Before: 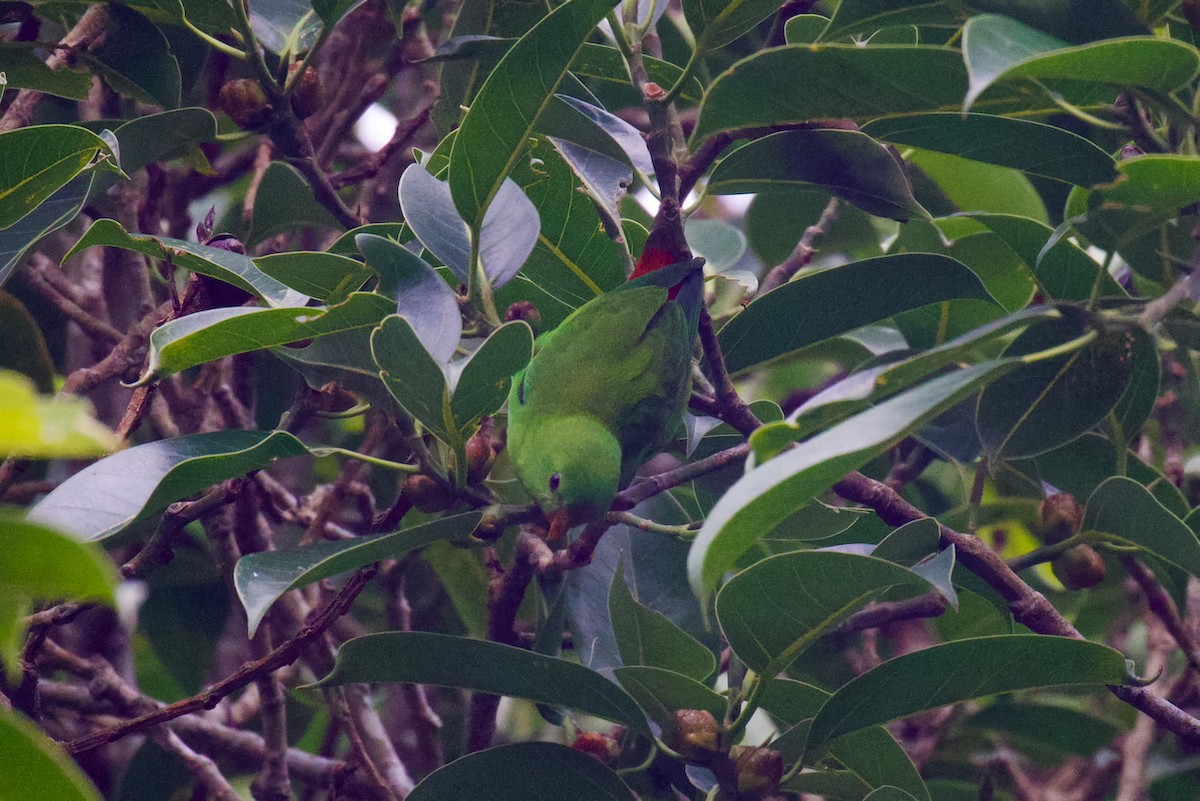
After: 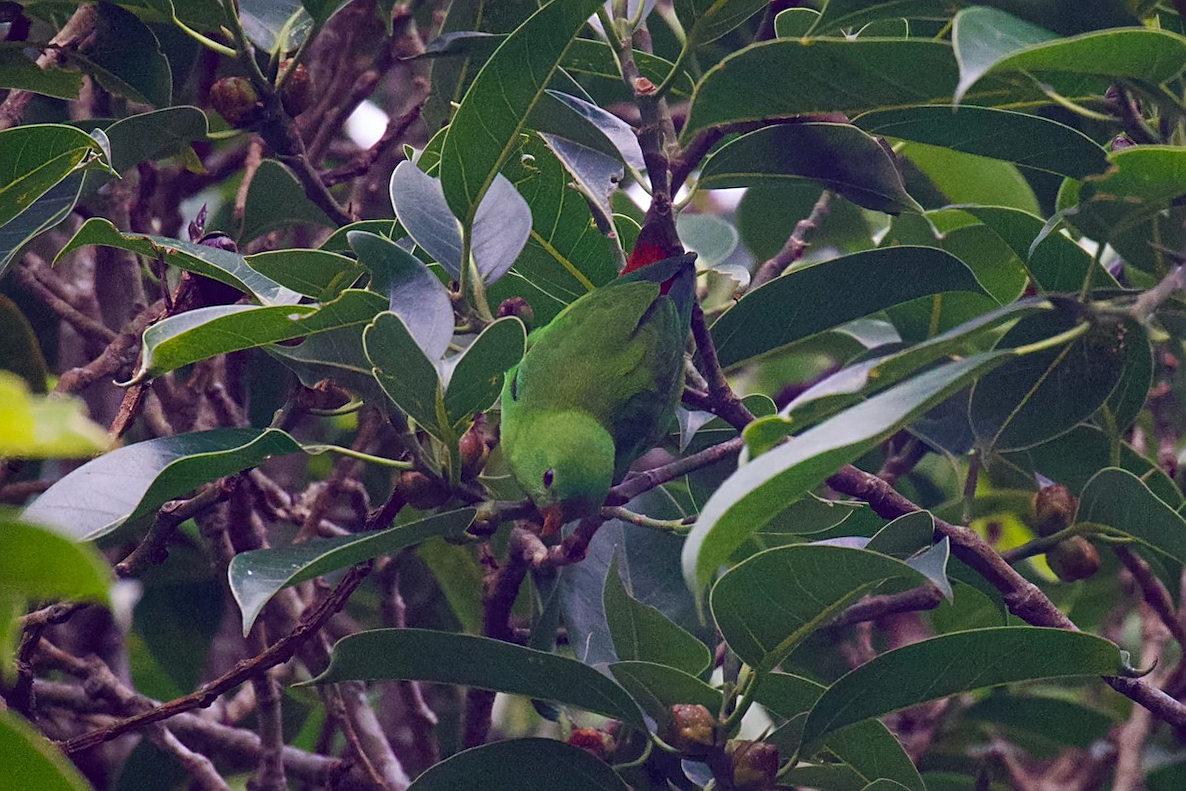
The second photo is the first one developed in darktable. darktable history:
sharpen: amount 0.575
rotate and perspective: rotation -0.45°, automatic cropping original format, crop left 0.008, crop right 0.992, crop top 0.012, crop bottom 0.988
